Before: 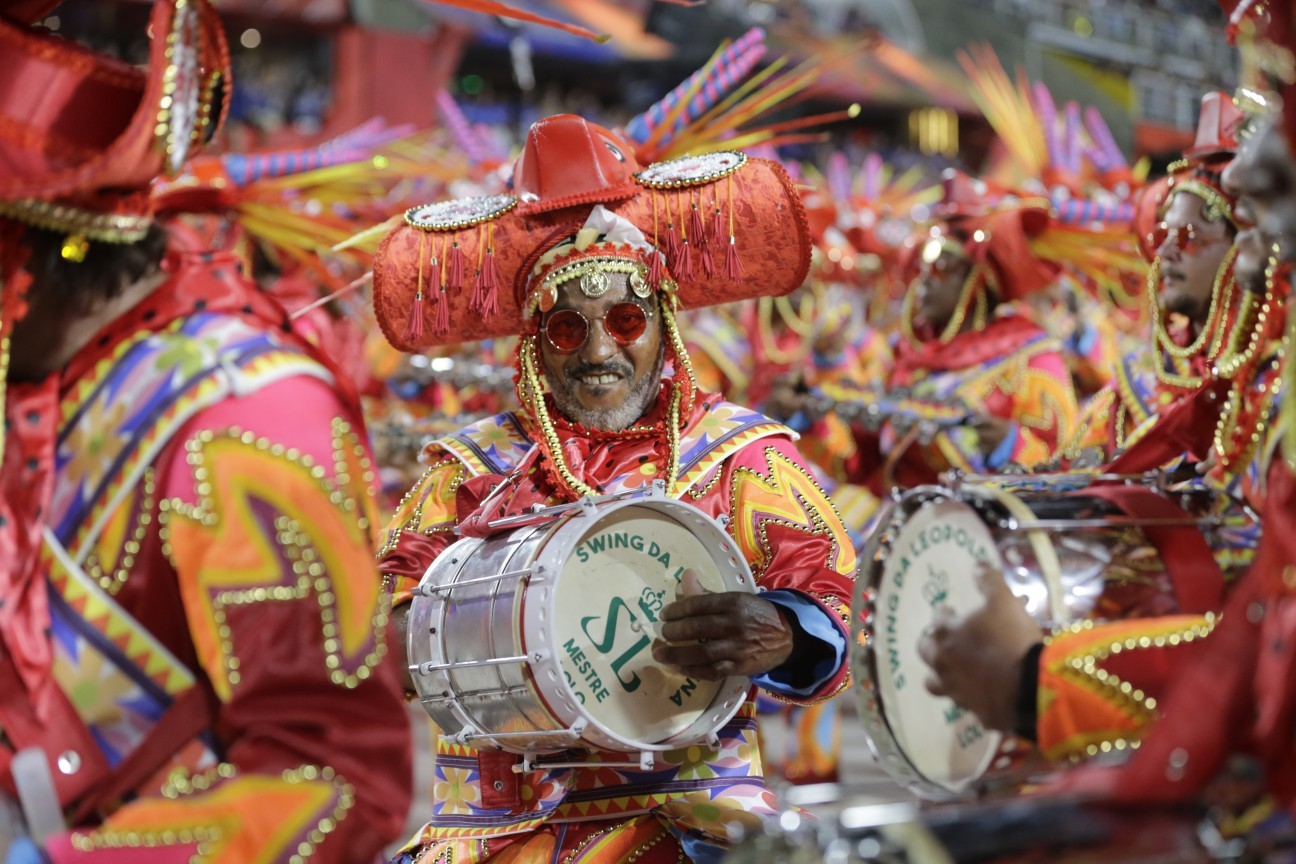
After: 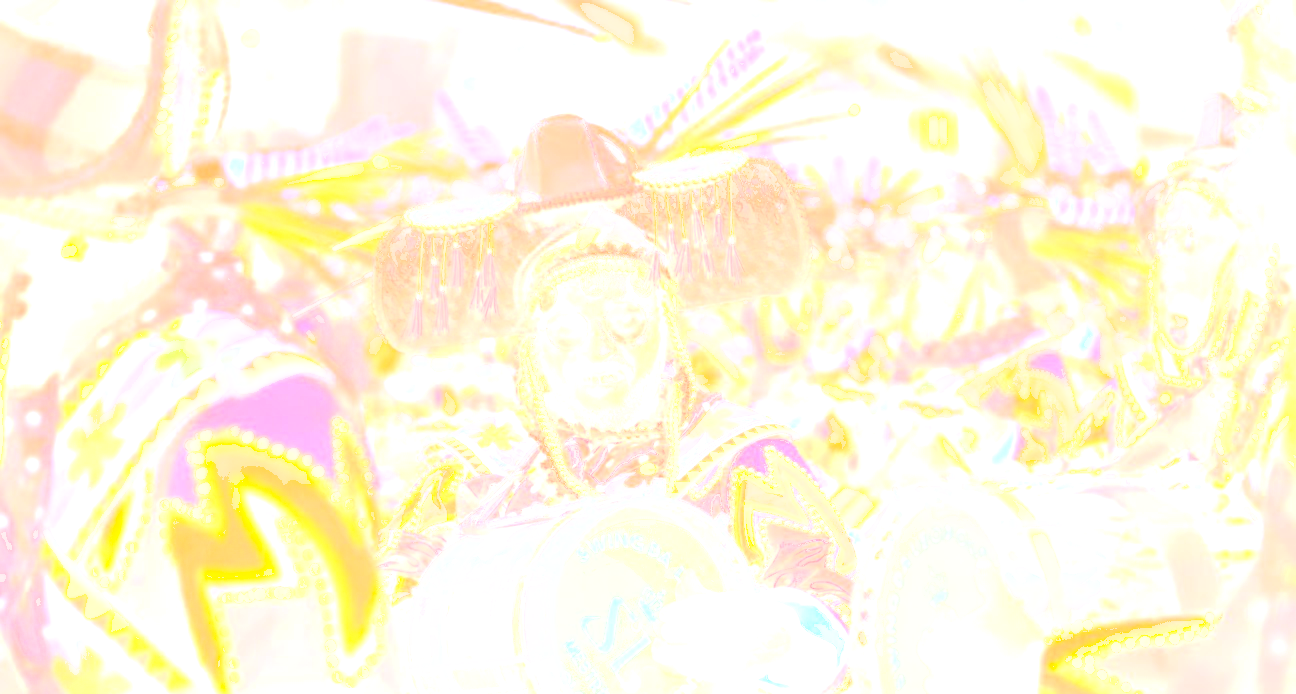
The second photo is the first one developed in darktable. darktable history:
white balance: red 1.009, blue 0.985
grain: on, module defaults
shadows and highlights: shadows 30
crop: bottom 19.644%
exposure: exposure 1.223 EV, compensate highlight preservation false
sharpen: on, module defaults
bloom: size 85%, threshold 5%, strength 85%
